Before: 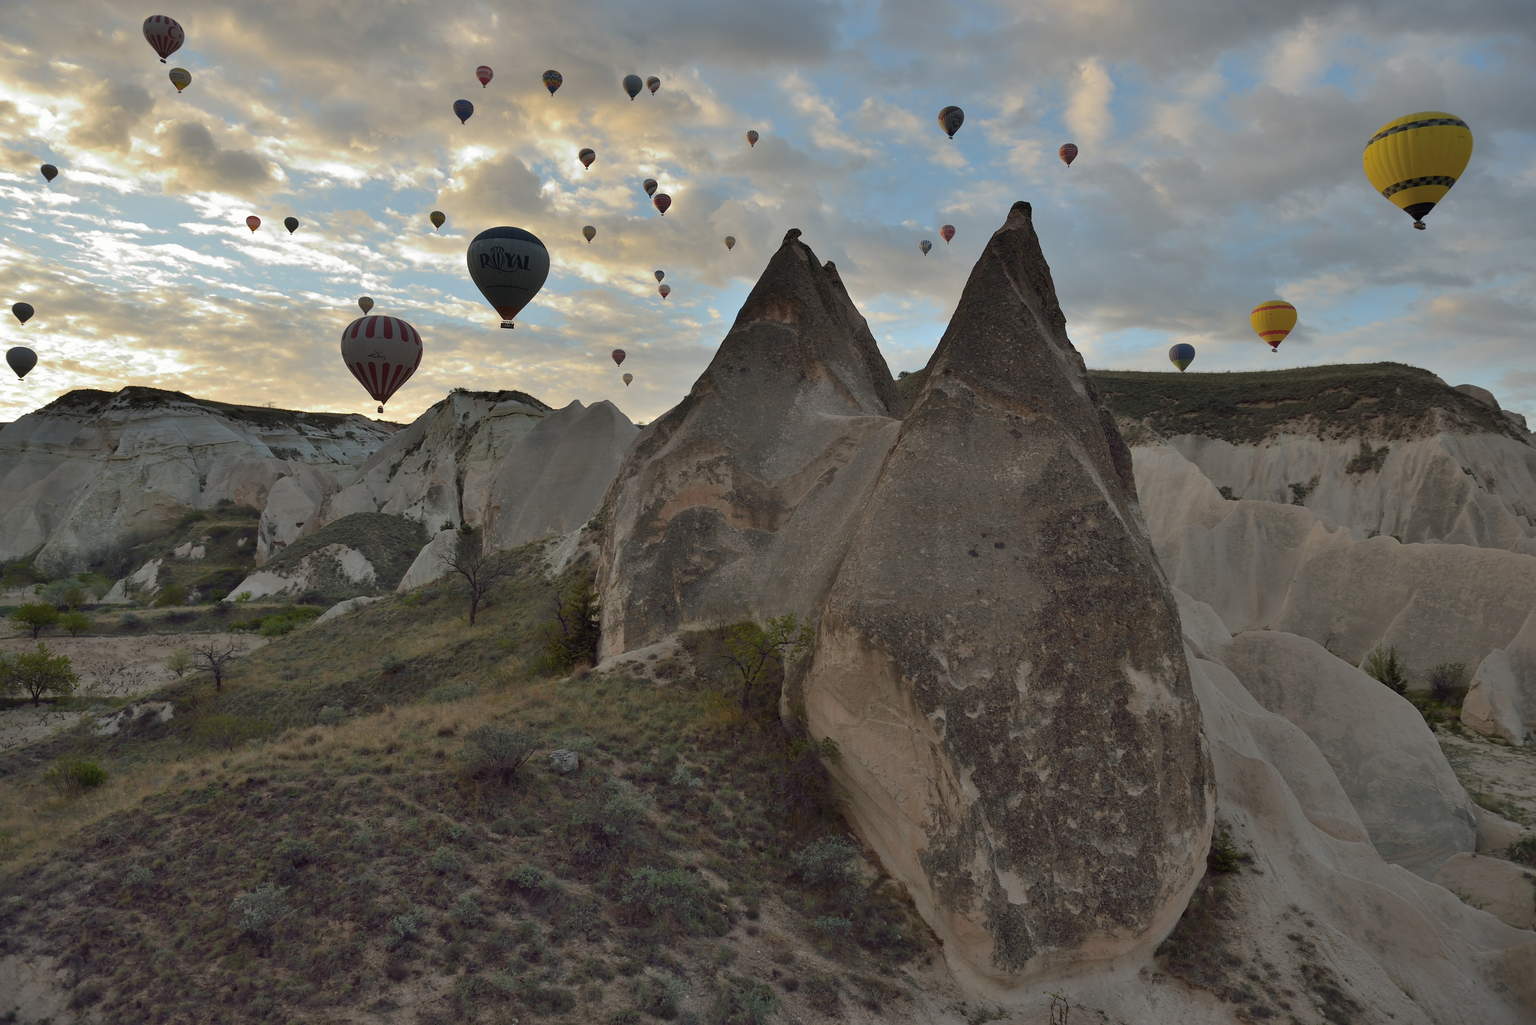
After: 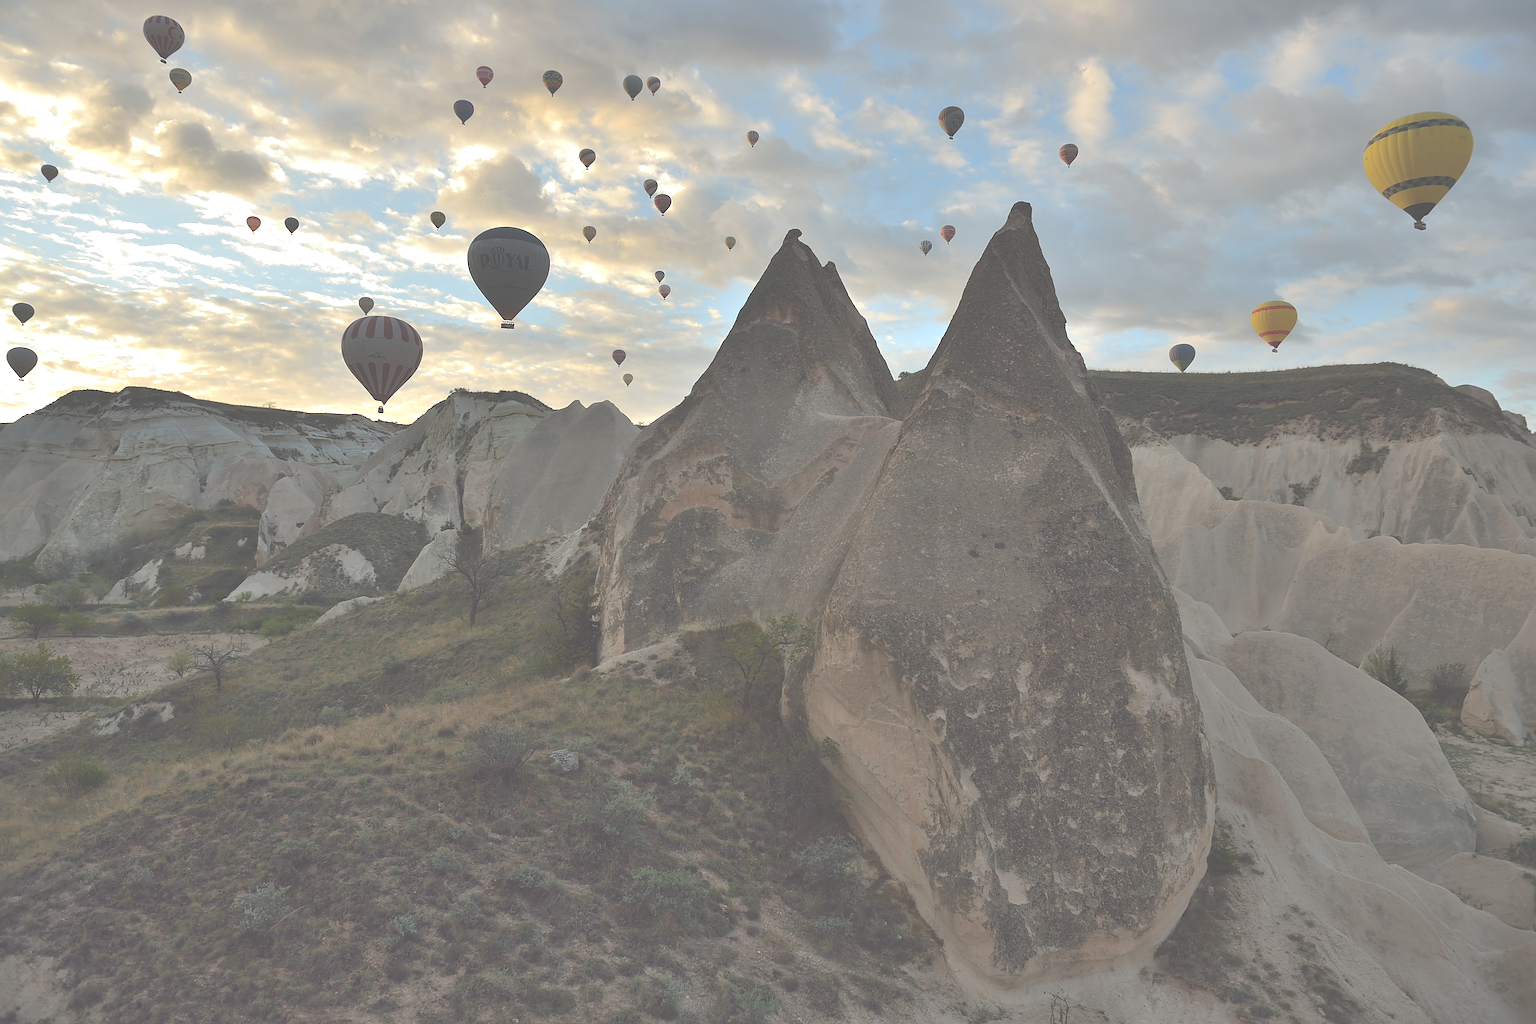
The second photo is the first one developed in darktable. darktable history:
exposure: black level correction -0.07, exposure 0.501 EV, compensate exposure bias true, compensate highlight preservation false
sharpen: amount 0.596
